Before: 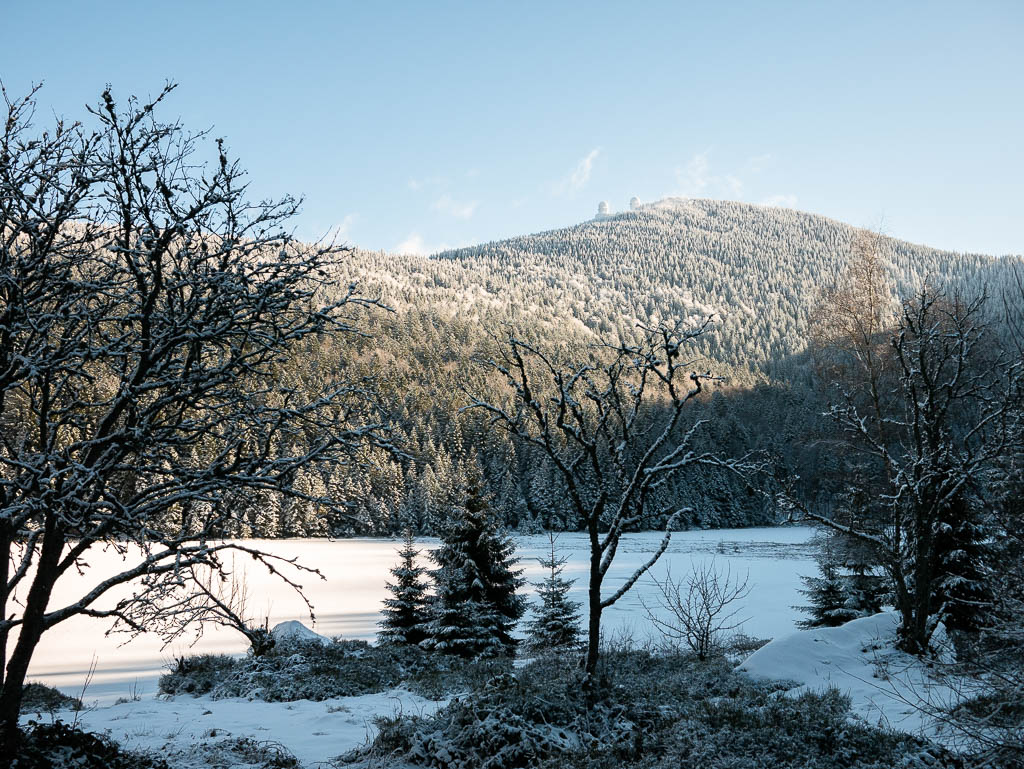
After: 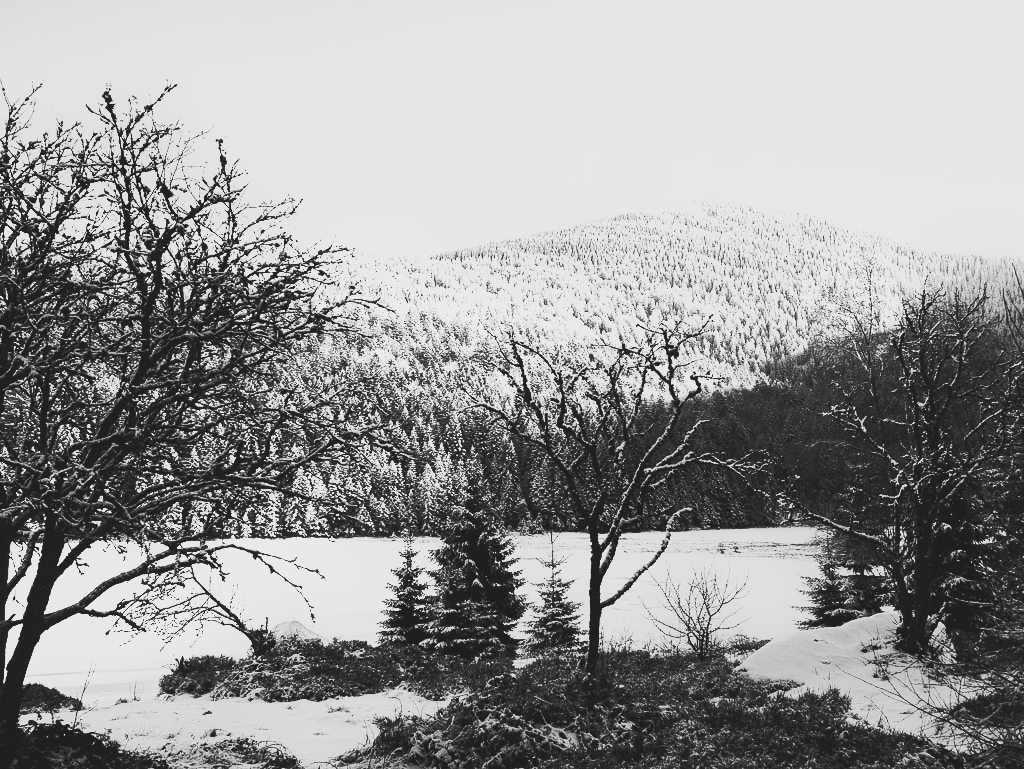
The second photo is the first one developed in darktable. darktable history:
base curve: curves: ch0 [(0, 0.015) (0.085, 0.116) (0.134, 0.298) (0.19, 0.545) (0.296, 0.764) (0.599, 0.982) (1, 1)], preserve colors none
monochrome: a 26.22, b 42.67, size 0.8
tone equalizer: -8 EV -0.417 EV, -7 EV -0.389 EV, -6 EV -0.333 EV, -5 EV -0.222 EV, -3 EV 0.222 EV, -2 EV 0.333 EV, -1 EV 0.389 EV, +0 EV 0.417 EV, edges refinement/feathering 500, mask exposure compensation -1.57 EV, preserve details no
